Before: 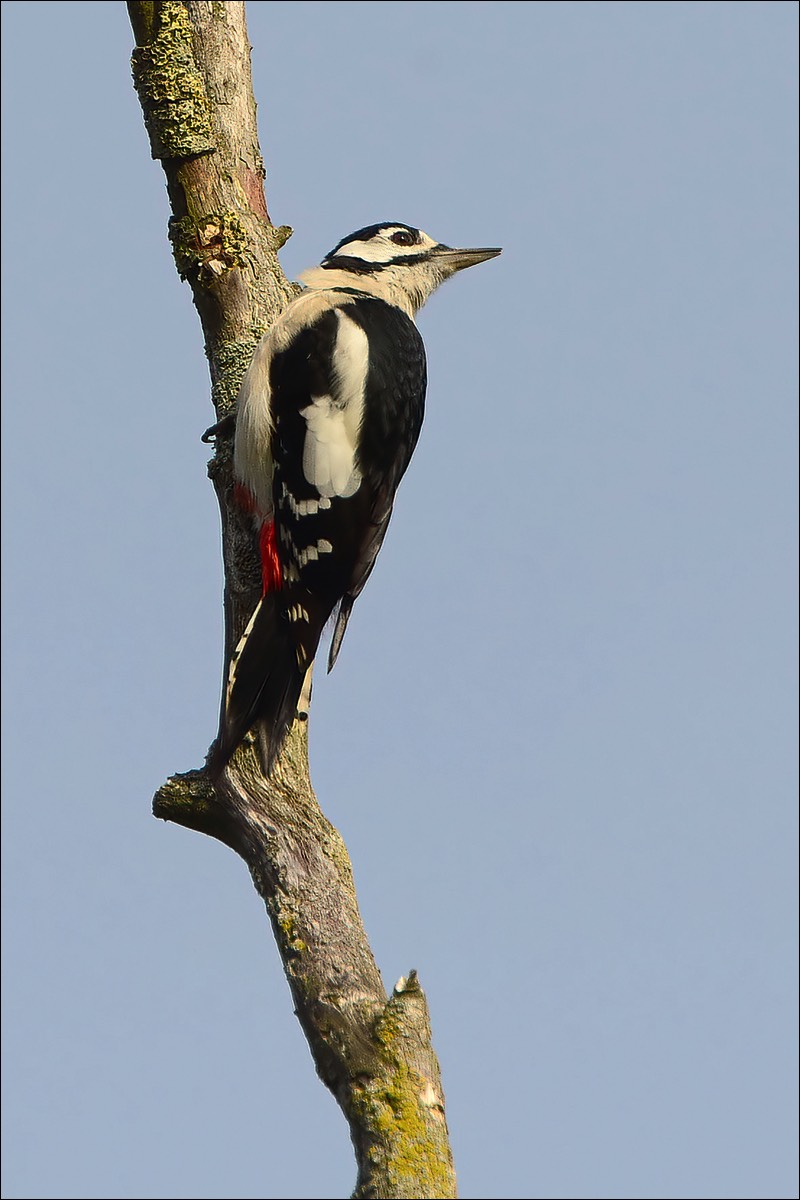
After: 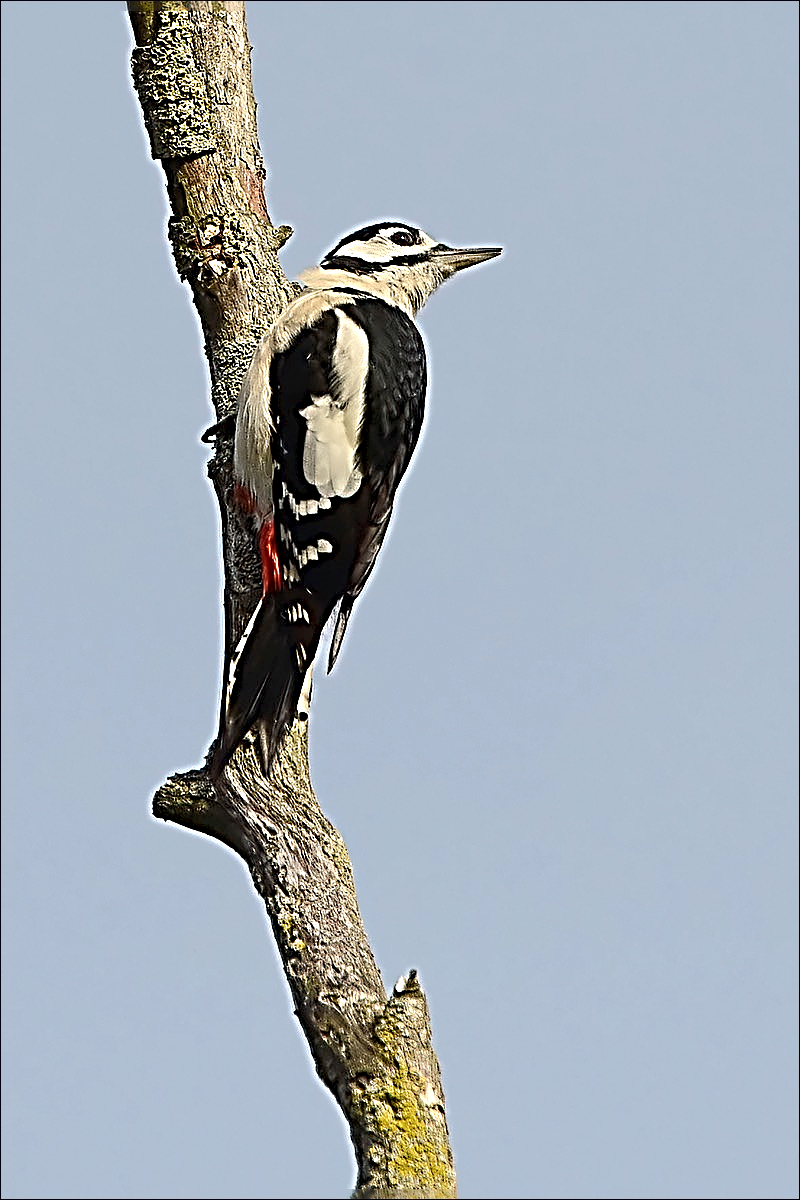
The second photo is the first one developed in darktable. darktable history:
sharpen: radius 4.023, amount 1.983
